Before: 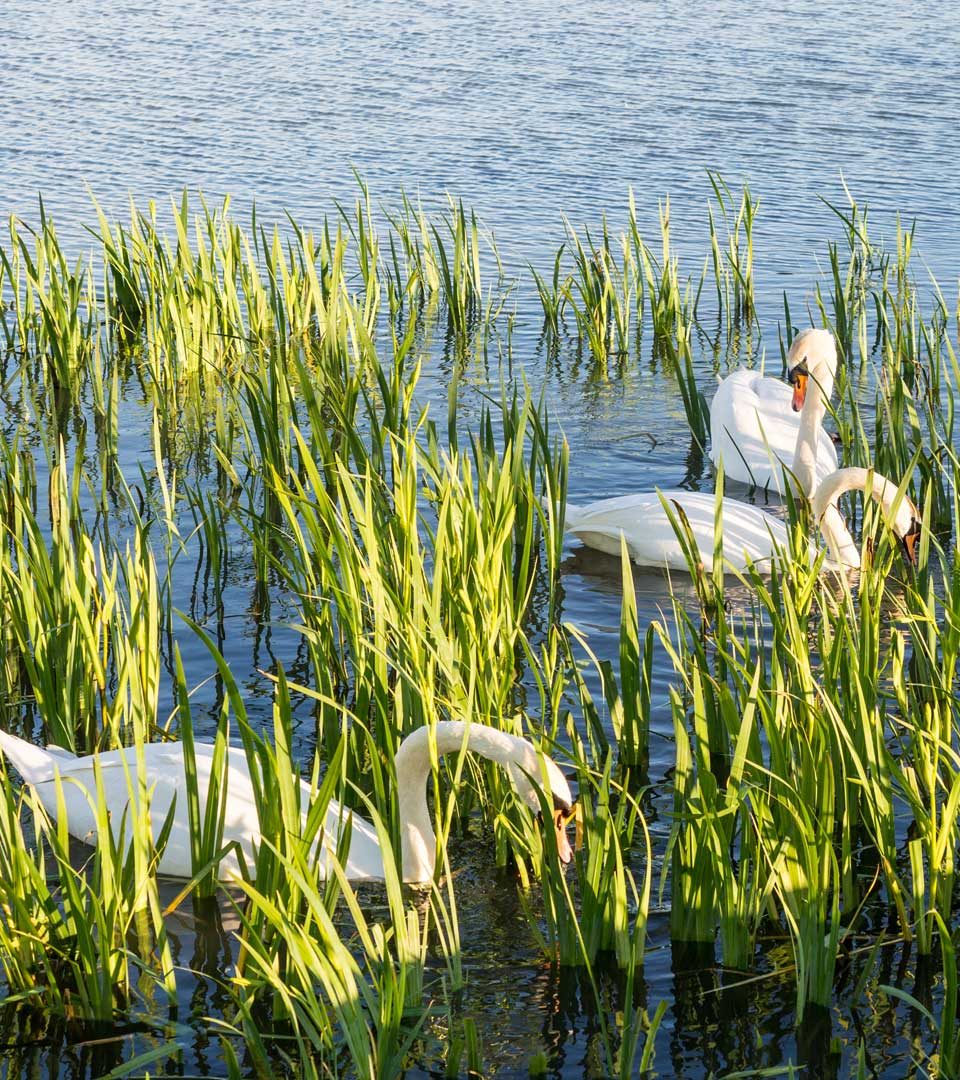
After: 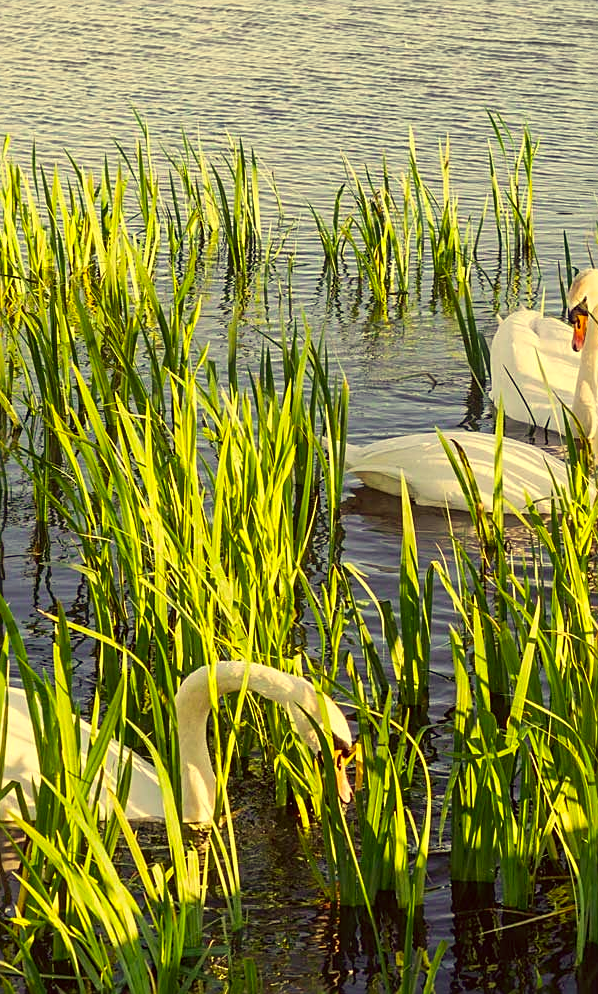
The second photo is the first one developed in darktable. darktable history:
sharpen: on, module defaults
crop and rotate: left 22.918%, top 5.629%, right 14.711%, bottom 2.247%
color correction: highlights a* -0.482, highlights b* 40, shadows a* 9.8, shadows b* -0.161
tone curve: curves: ch0 [(0, 0) (0.253, 0.237) (1, 1)]; ch1 [(0, 0) (0.411, 0.385) (0.502, 0.506) (0.557, 0.565) (0.66, 0.683) (1, 1)]; ch2 [(0, 0) (0.394, 0.413) (0.5, 0.5) (1, 1)], color space Lab, independent channels, preserve colors none
white balance: red 0.988, blue 1.017
